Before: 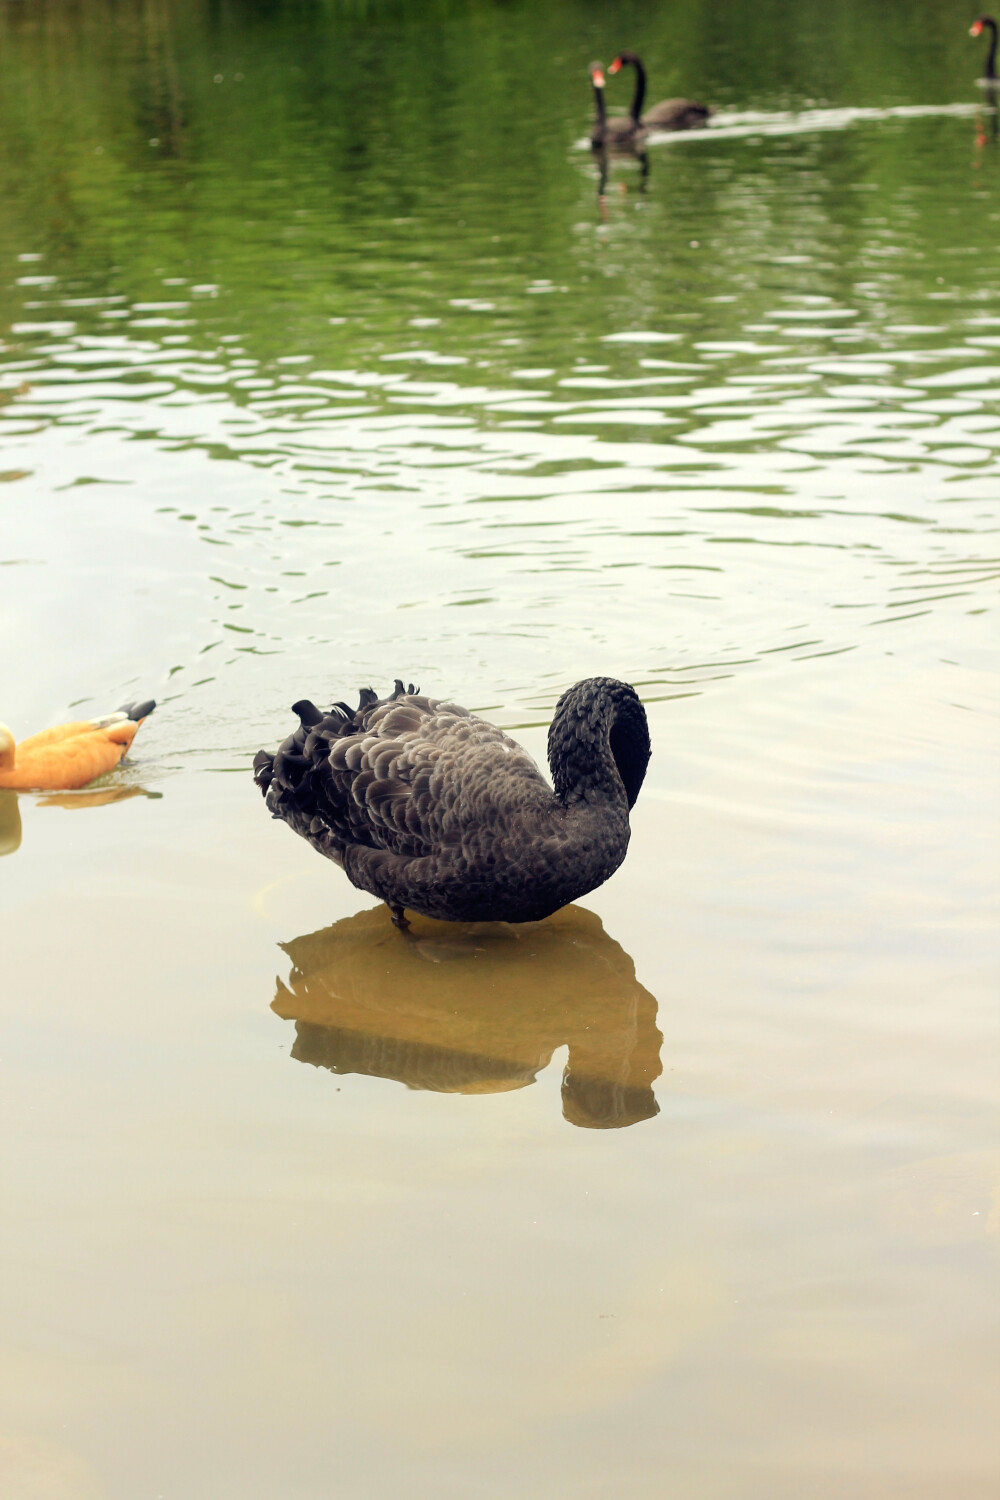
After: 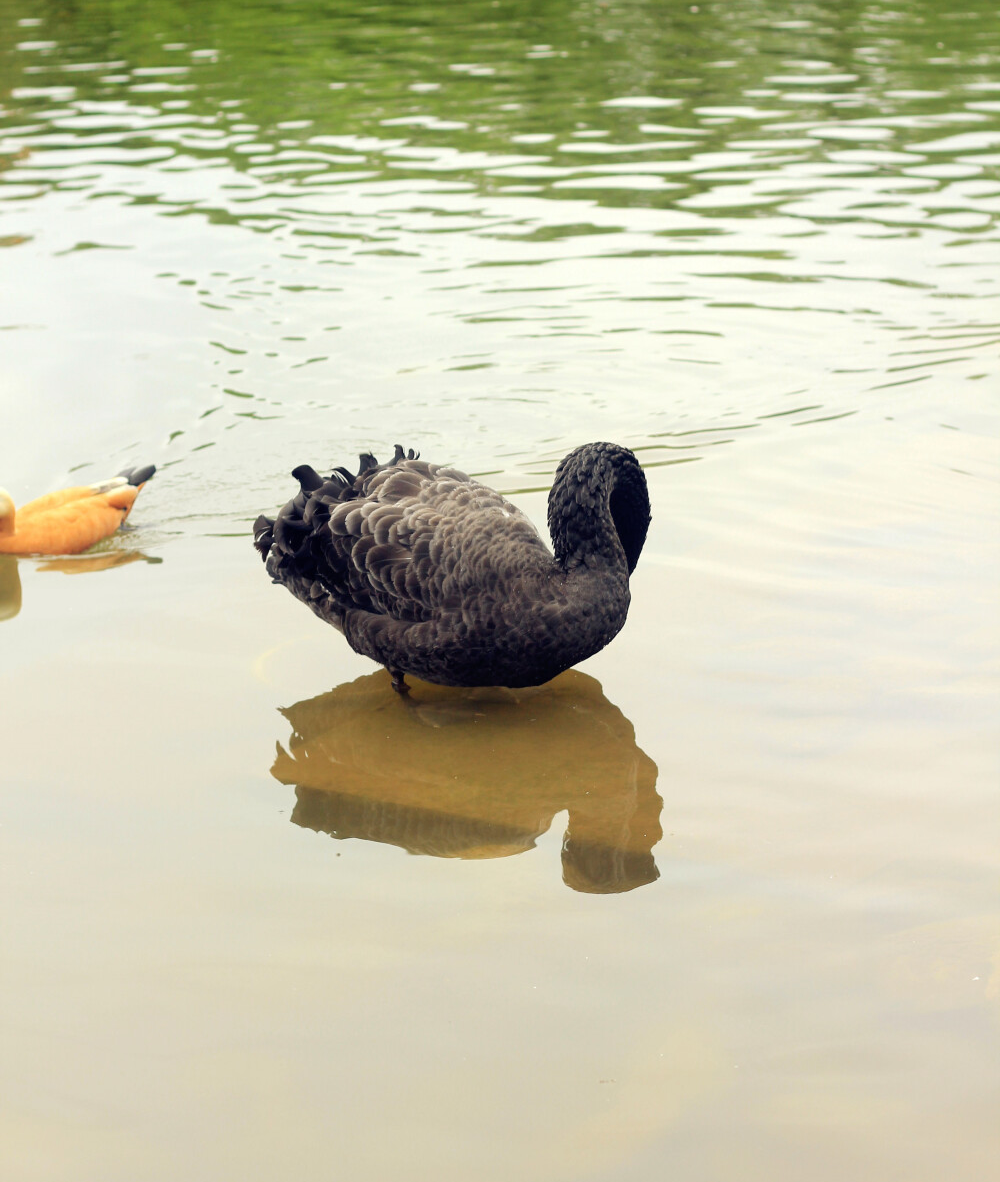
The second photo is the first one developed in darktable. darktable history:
crop and rotate: top 15.717%, bottom 5.451%
